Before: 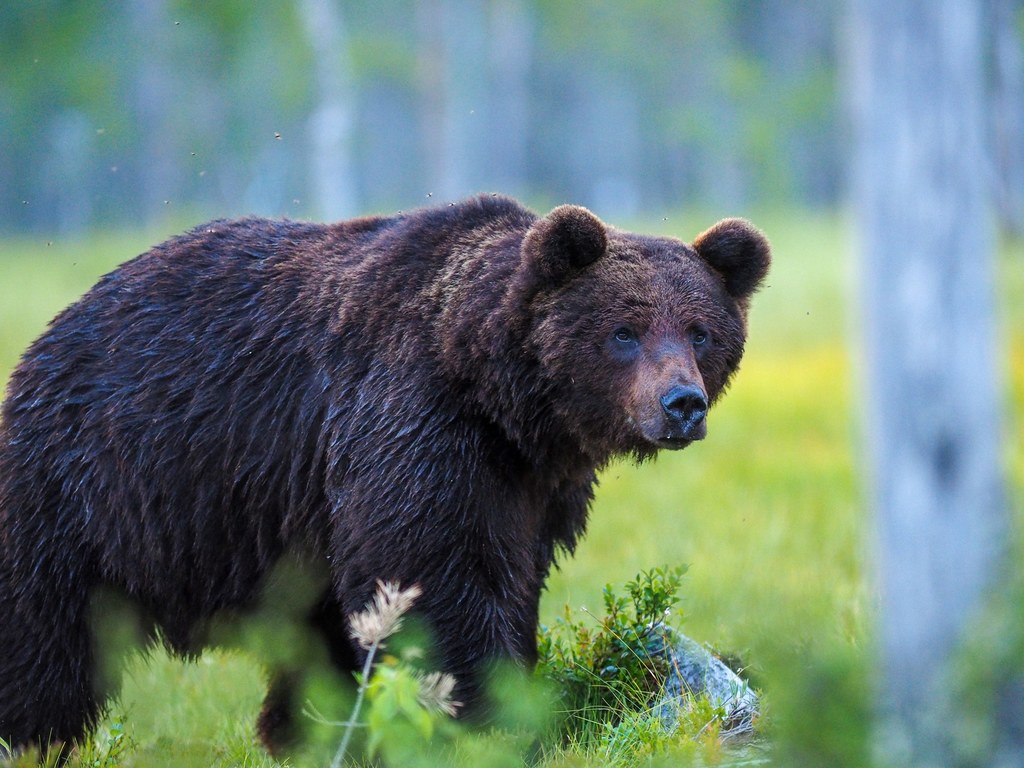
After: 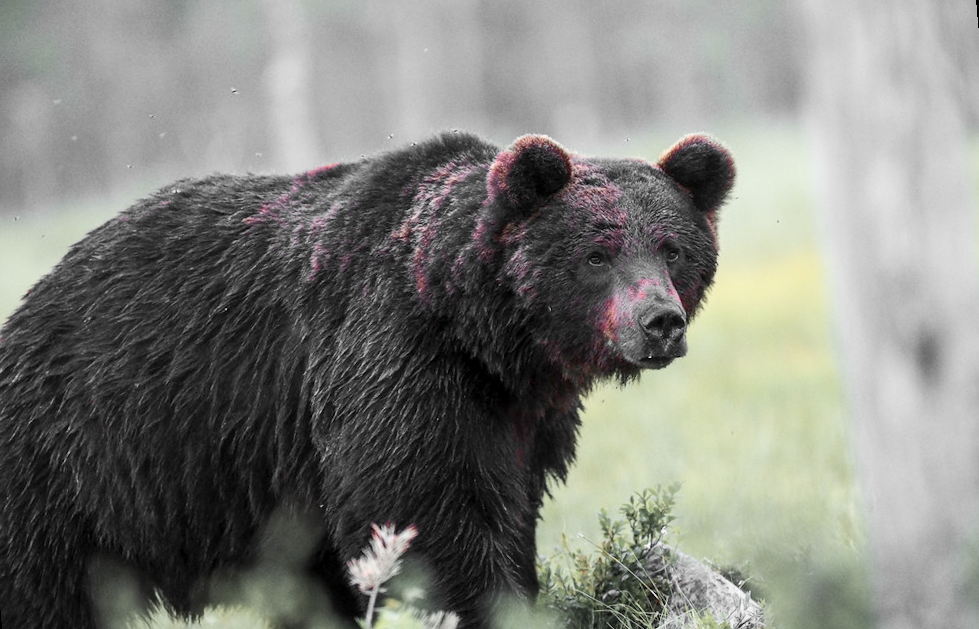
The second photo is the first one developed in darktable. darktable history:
contrast brightness saturation: contrast 0.2, brightness 0.16, saturation 0.22
crop and rotate: top 2.479%, bottom 3.018%
color zones: curves: ch1 [(0, 0.831) (0.08, 0.771) (0.157, 0.268) (0.241, 0.207) (0.562, -0.005) (0.714, -0.013) (0.876, 0.01) (1, 0.831)]
rgb levels: preserve colors max RGB
rotate and perspective: rotation -5°, crop left 0.05, crop right 0.952, crop top 0.11, crop bottom 0.89
exposure: black level correction 0.001, exposure -0.125 EV, compensate exposure bias true, compensate highlight preservation false
